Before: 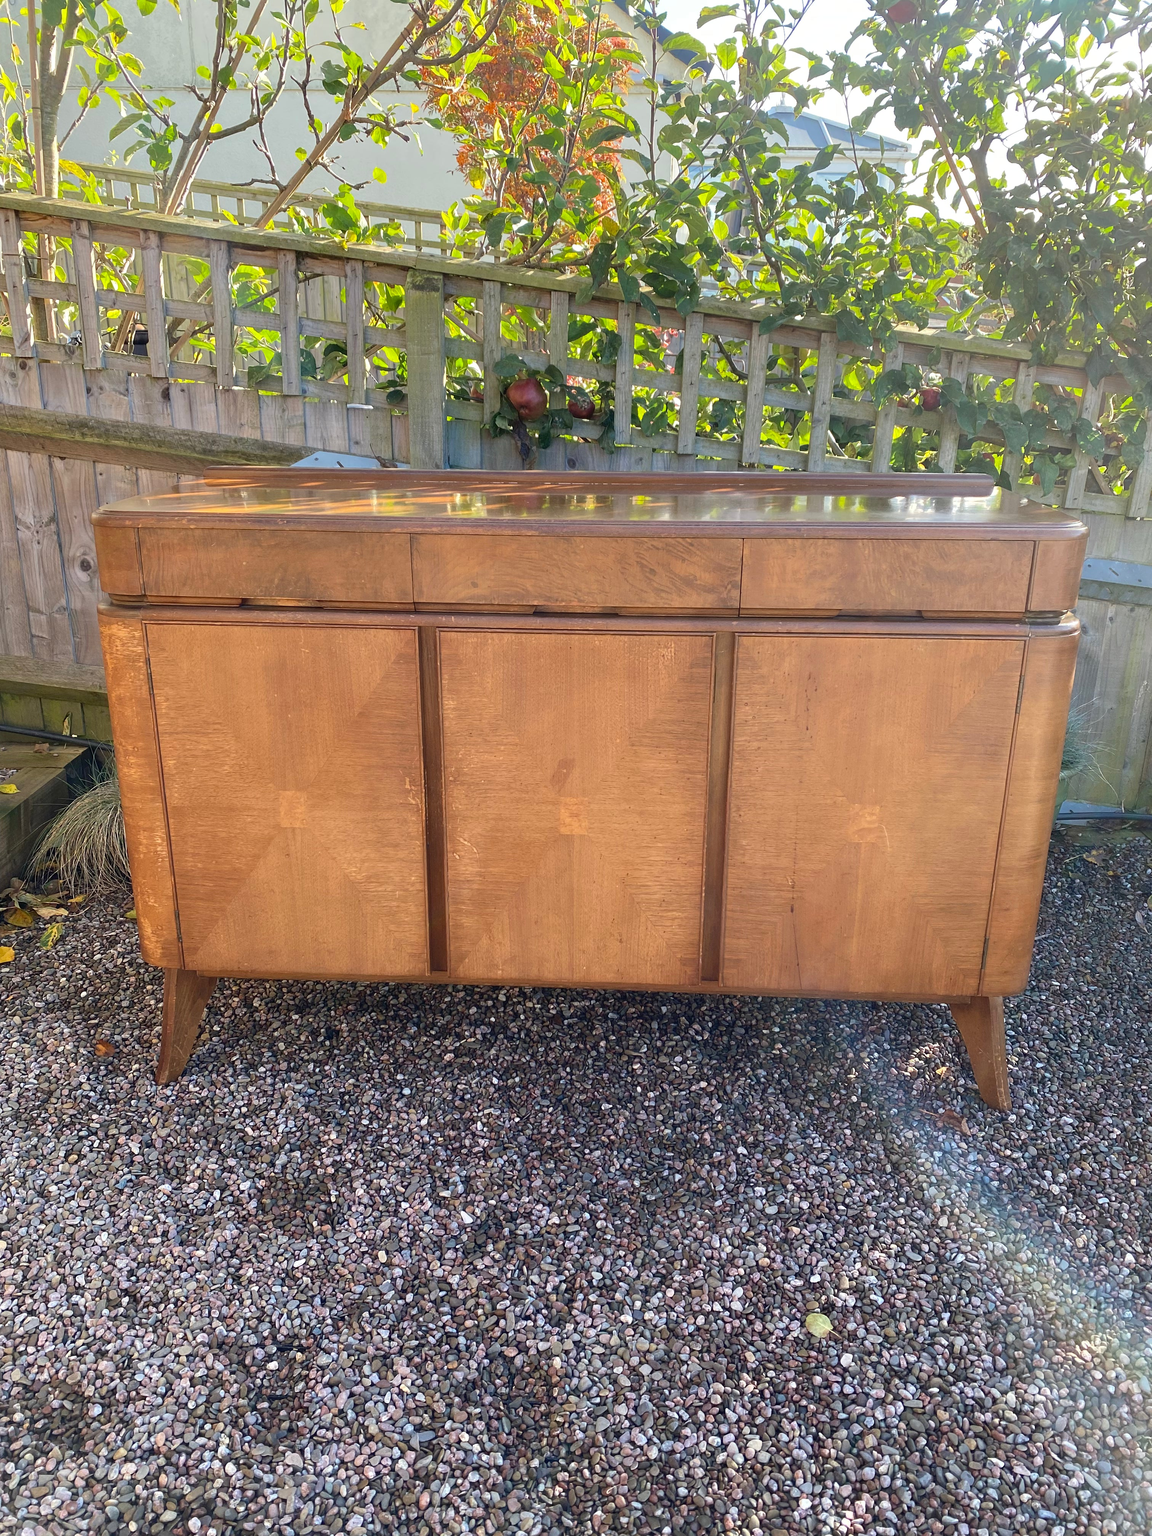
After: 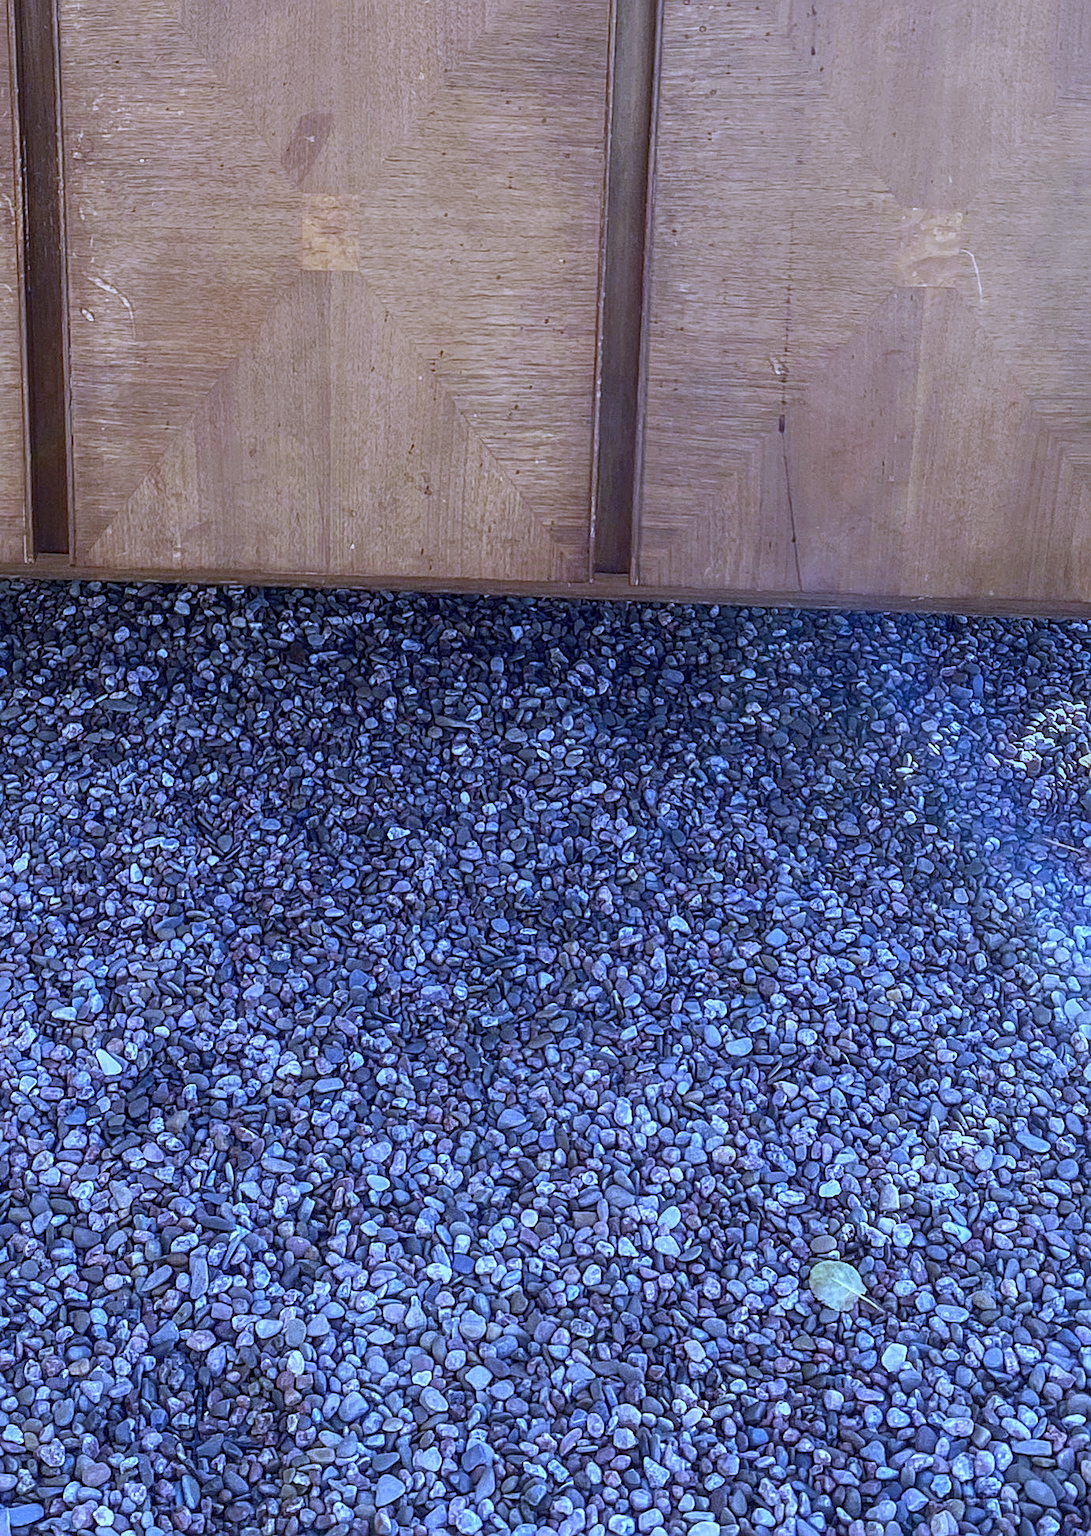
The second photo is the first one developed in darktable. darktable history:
sharpen: on, module defaults
crop: left 35.976%, top 45.819%, right 18.162%, bottom 5.807%
white balance: red 0.766, blue 1.537
local contrast: highlights 0%, shadows 0%, detail 133%
